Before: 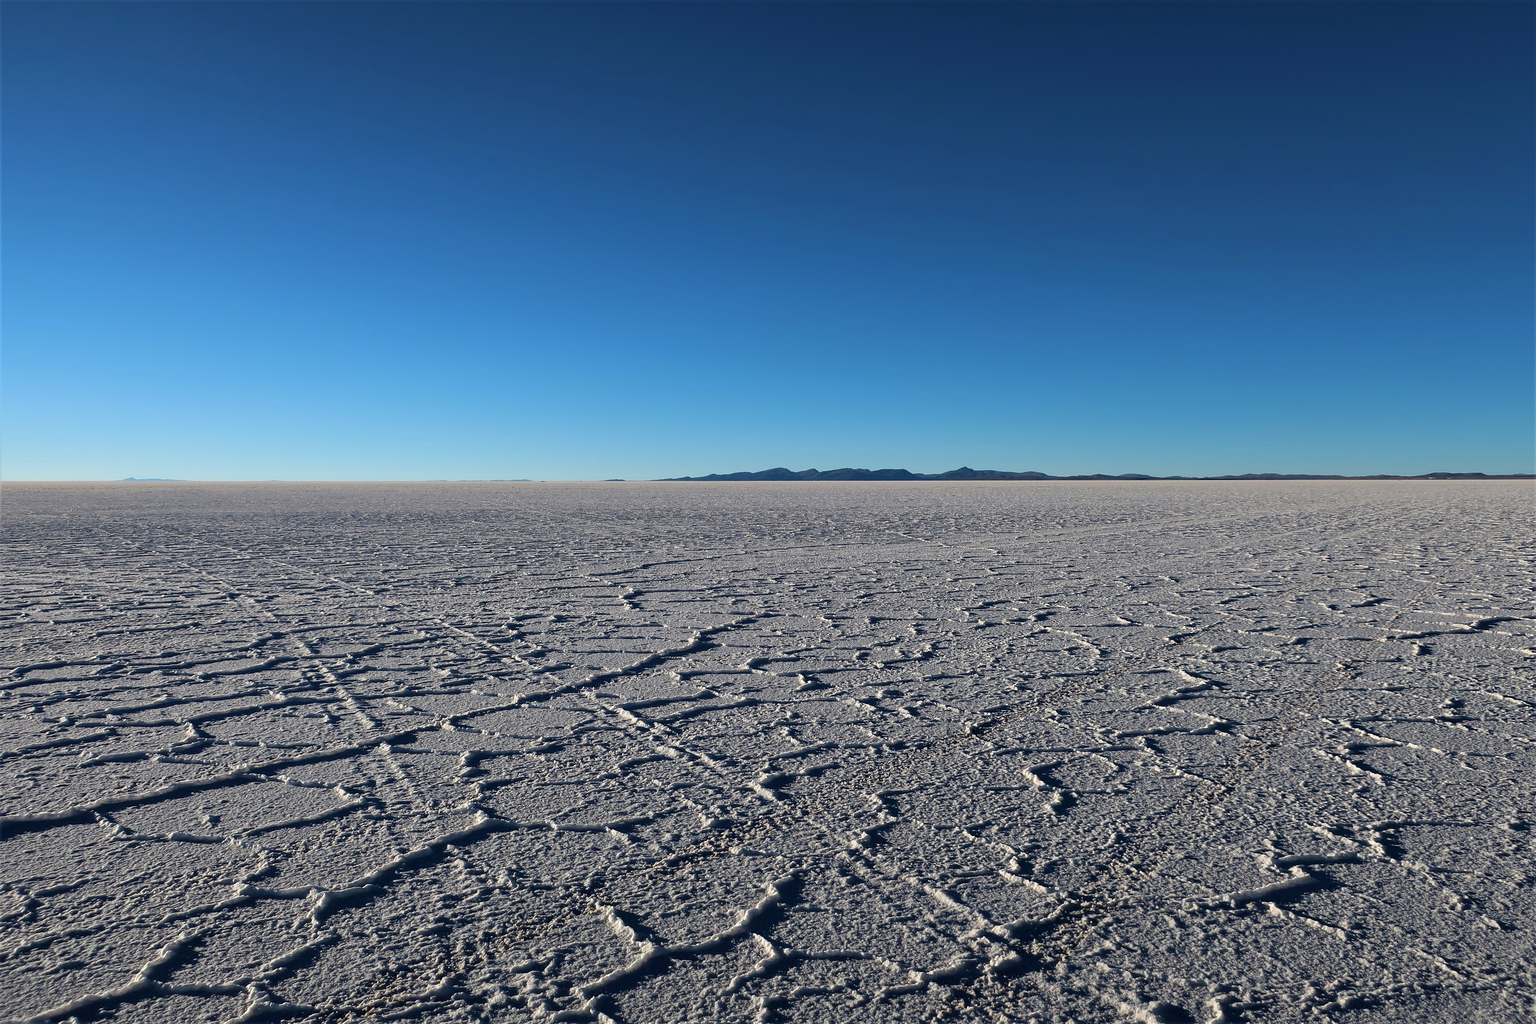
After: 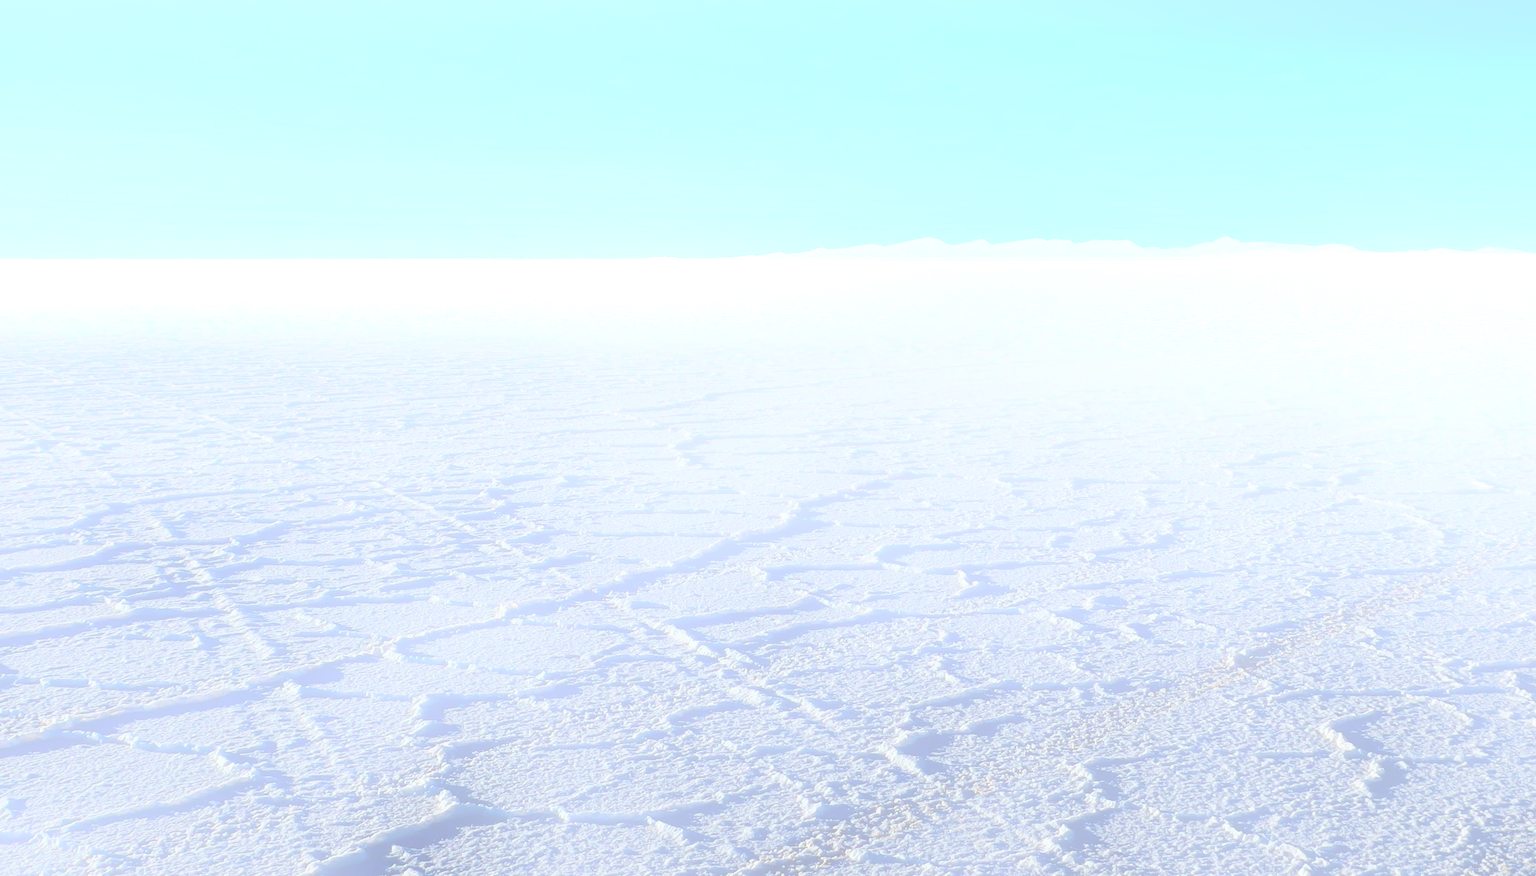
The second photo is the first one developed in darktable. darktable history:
crop: left 13.312%, top 31.28%, right 24.627%, bottom 15.582%
color calibration: x 0.372, y 0.386, temperature 4283.97 K
bloom: size 25%, threshold 5%, strength 90%
